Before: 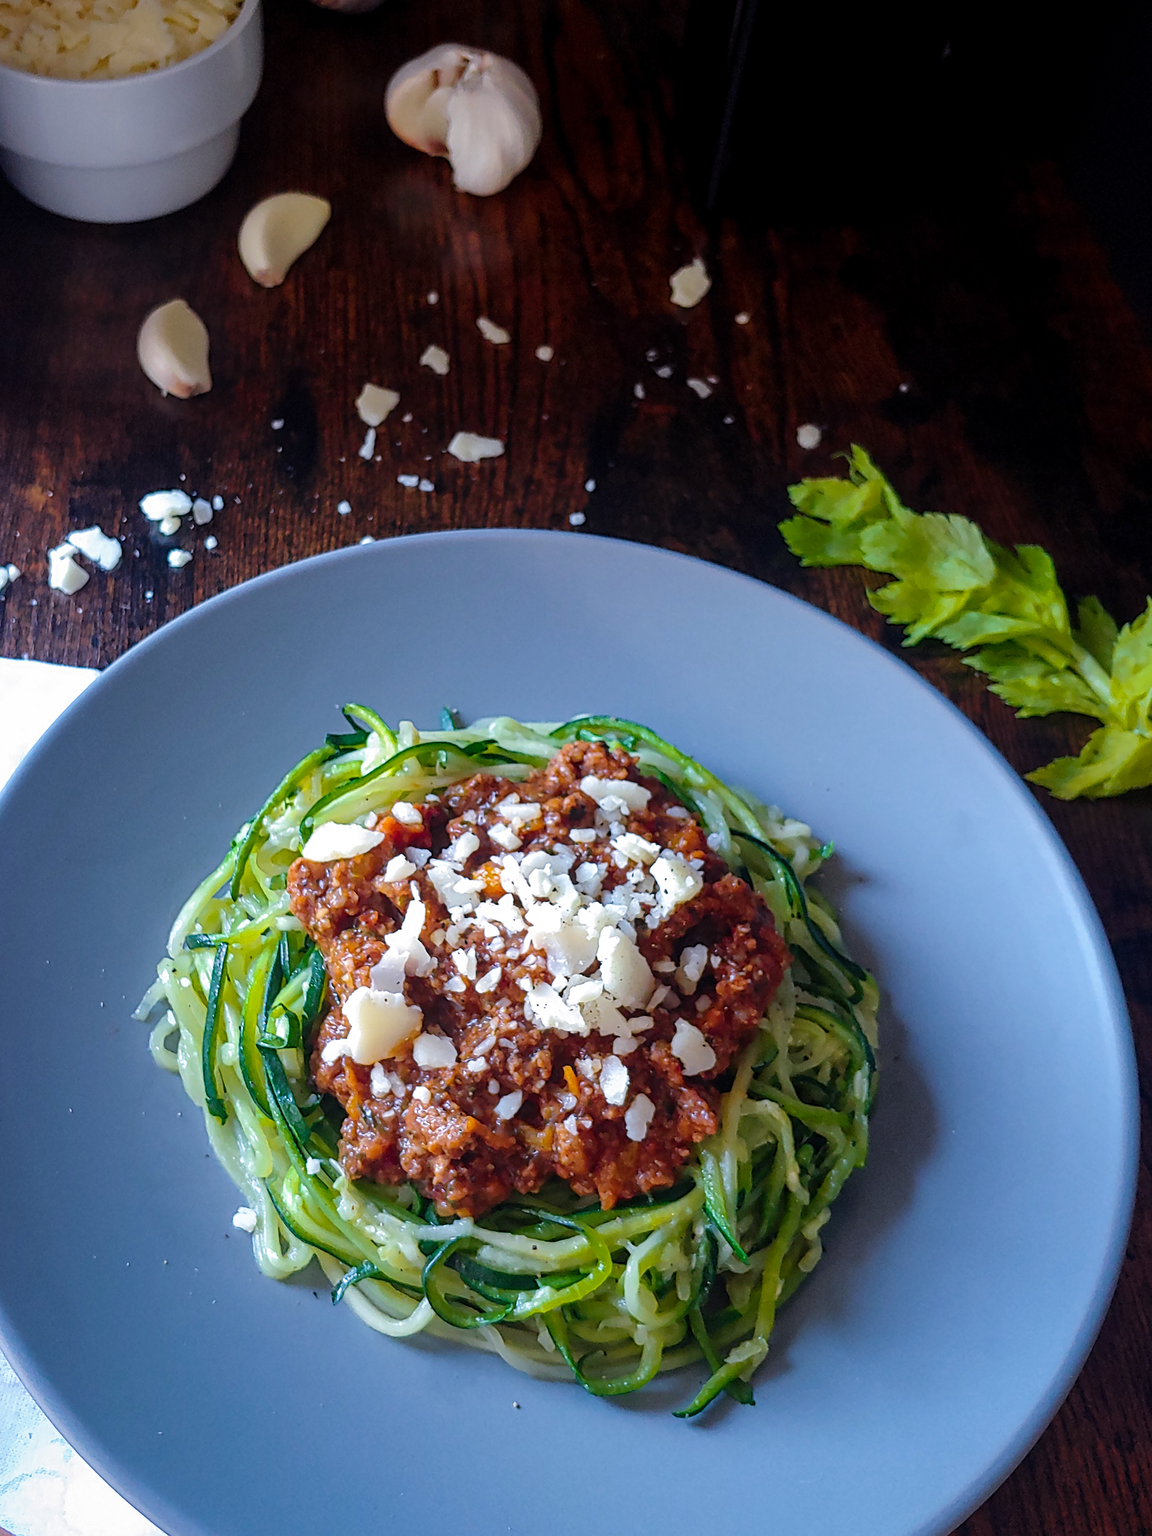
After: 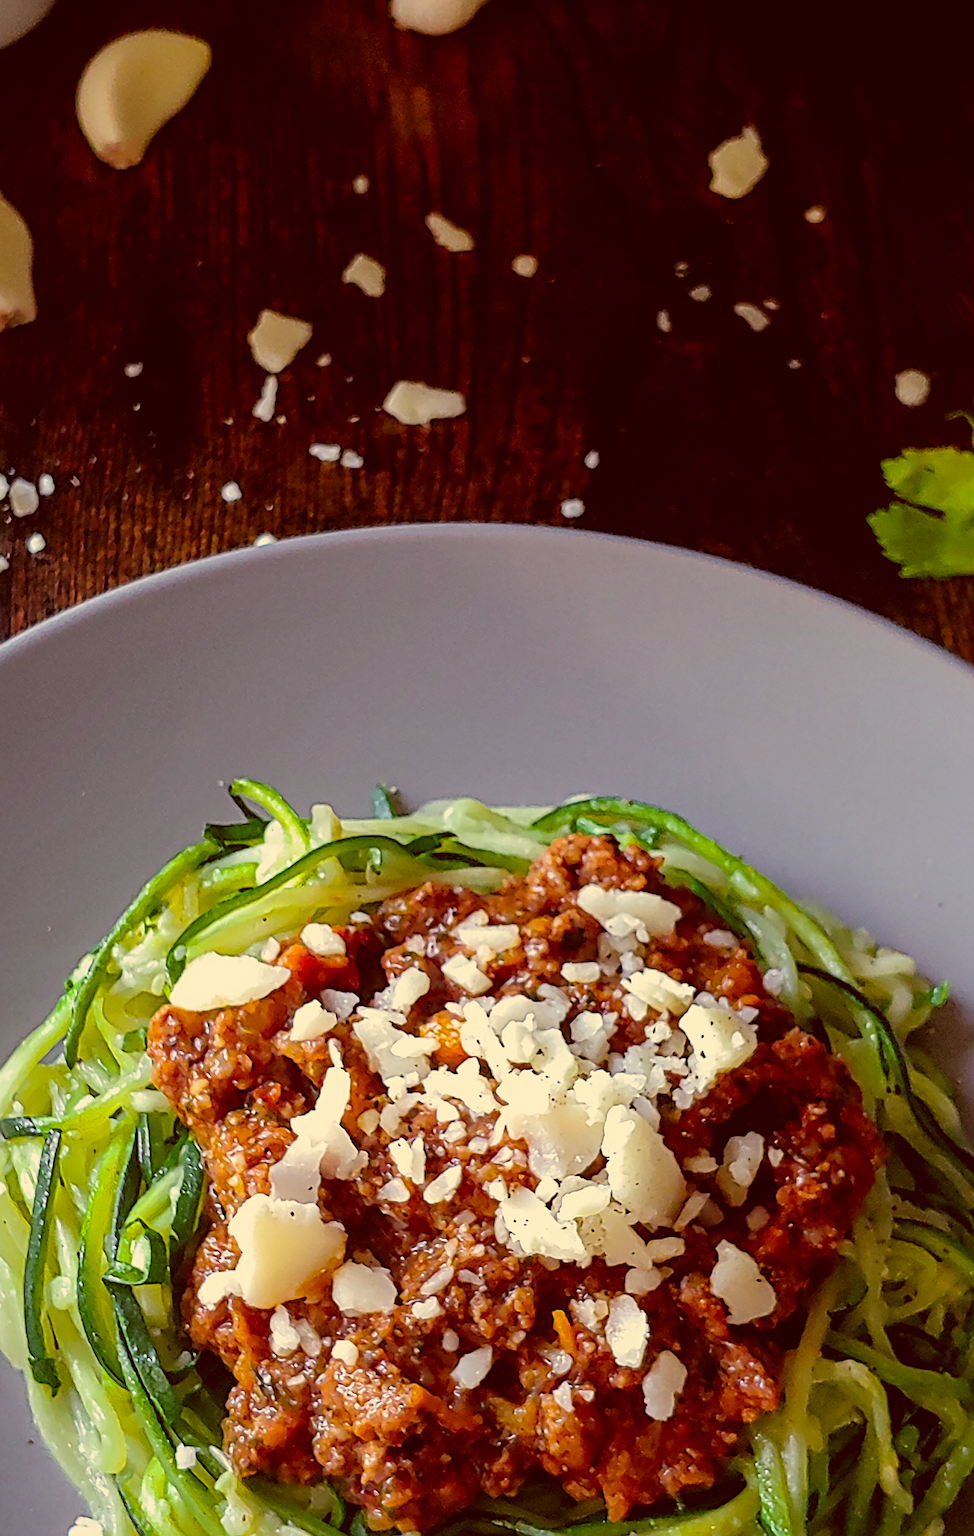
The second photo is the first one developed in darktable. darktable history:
filmic rgb: black relative exposure -9.5 EV, white relative exposure 3.02 EV, hardness 6.12
color correction: highlights a* 1.12, highlights b* 24.26, shadows a* 15.58, shadows b* 24.26
sharpen: on, module defaults
crop: left 16.202%, top 11.208%, right 26.045%, bottom 20.557%
